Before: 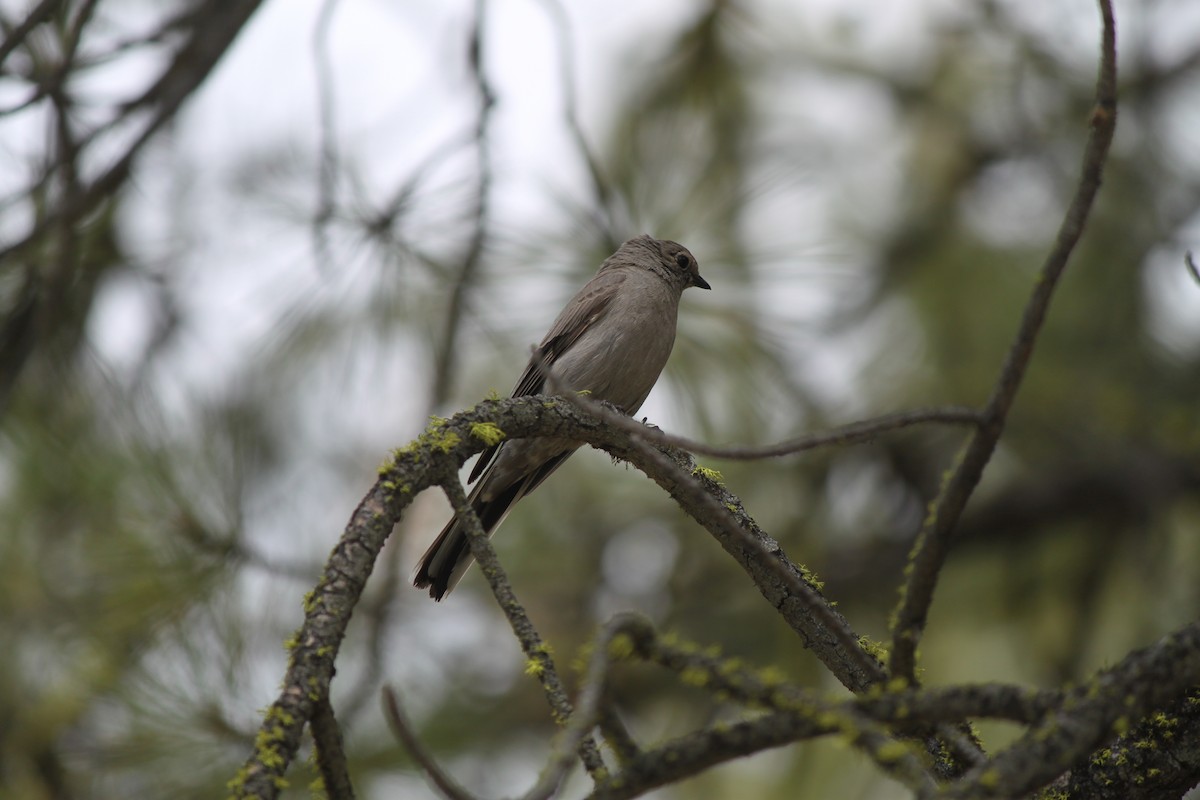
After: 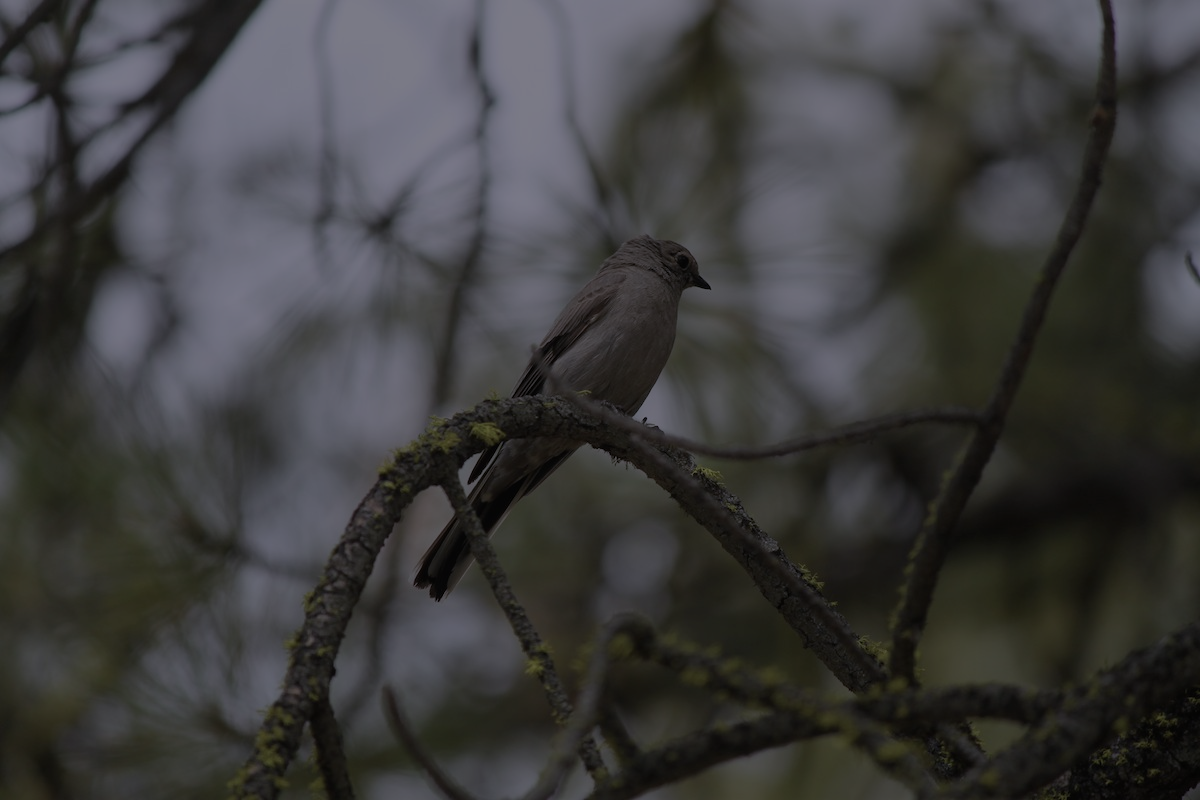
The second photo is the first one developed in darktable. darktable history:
color calibration: illuminant same as pipeline (D50), adaptation none (bypass)
white balance: red 1.004, blue 1.096
color balance rgb: perceptual brilliance grading › global brilliance -48.39%
